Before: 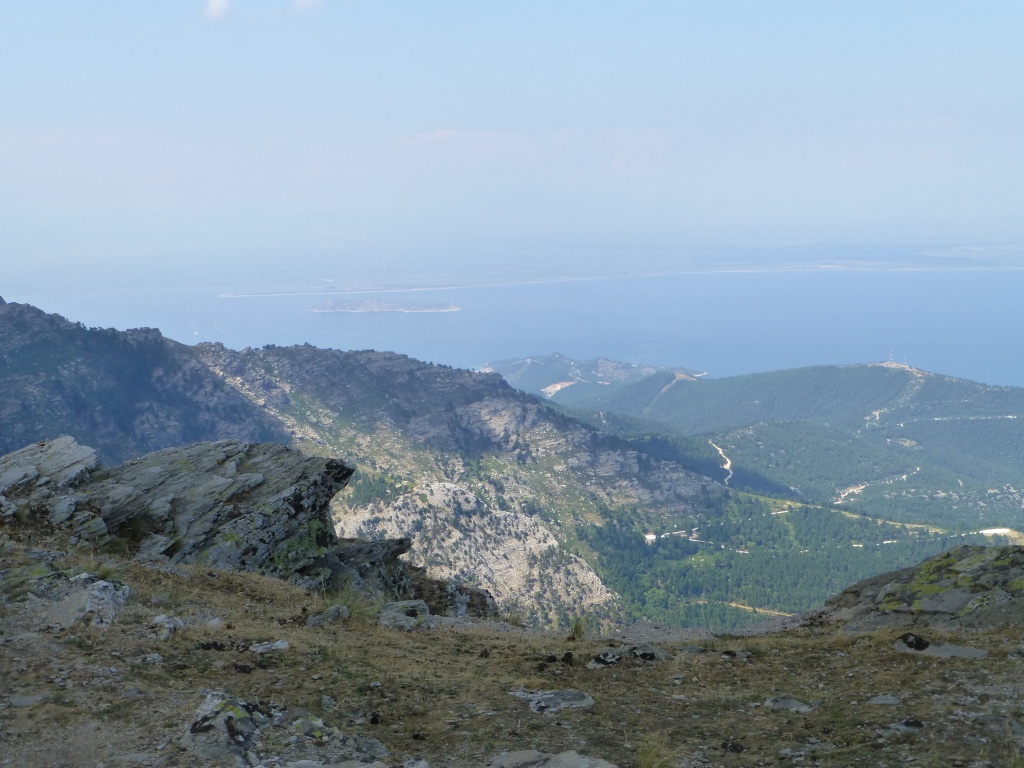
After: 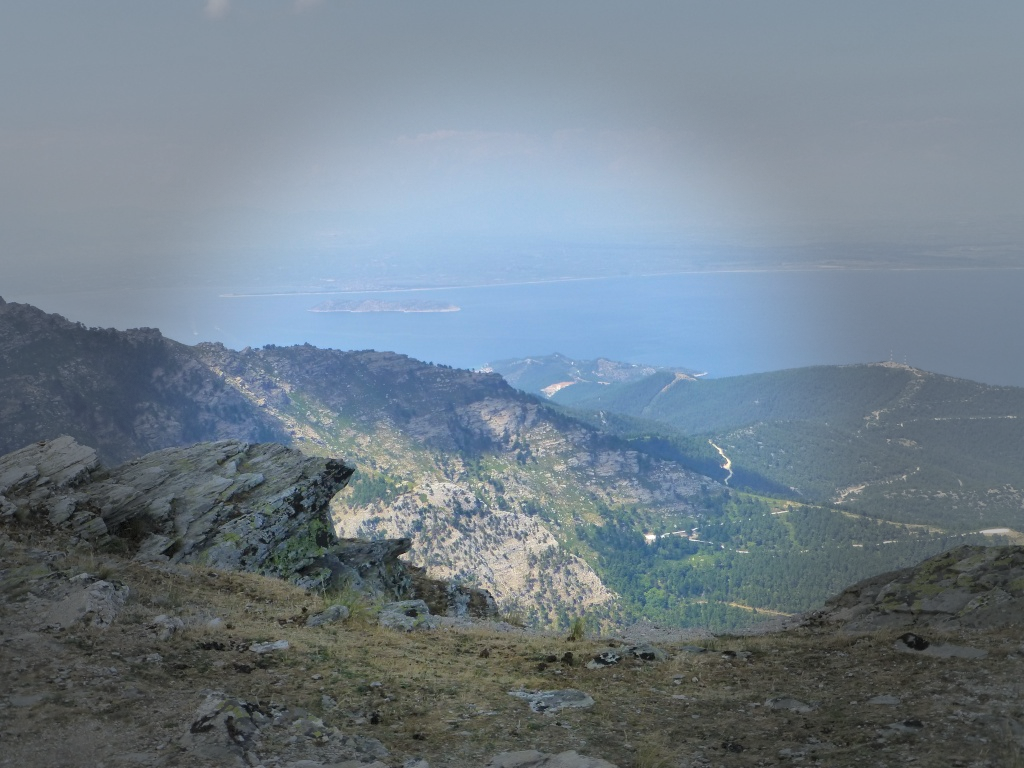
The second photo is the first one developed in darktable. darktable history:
contrast brightness saturation: brightness 0.085, saturation 0.192
vignetting: fall-off start 40.88%, fall-off radius 40.68%, center (-0.036, 0.152), dithering 8-bit output, unbound false
shadows and highlights: on, module defaults
local contrast: mode bilateral grid, contrast 20, coarseness 50, detail 119%, midtone range 0.2
